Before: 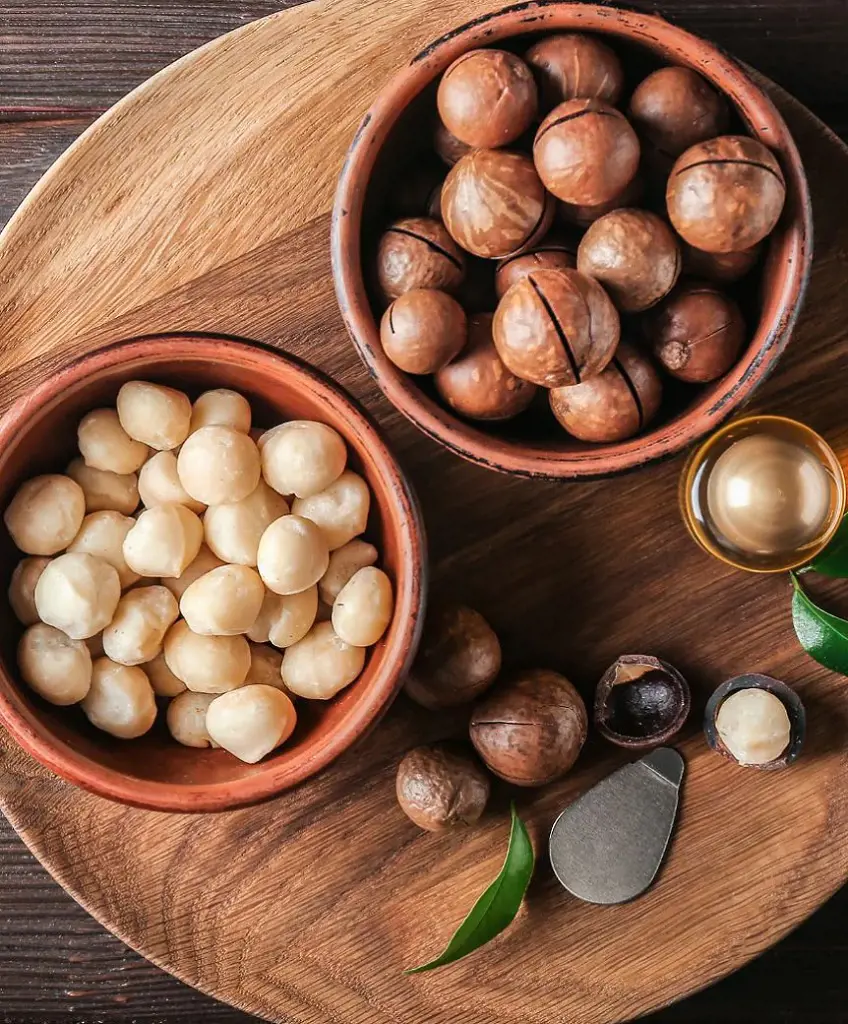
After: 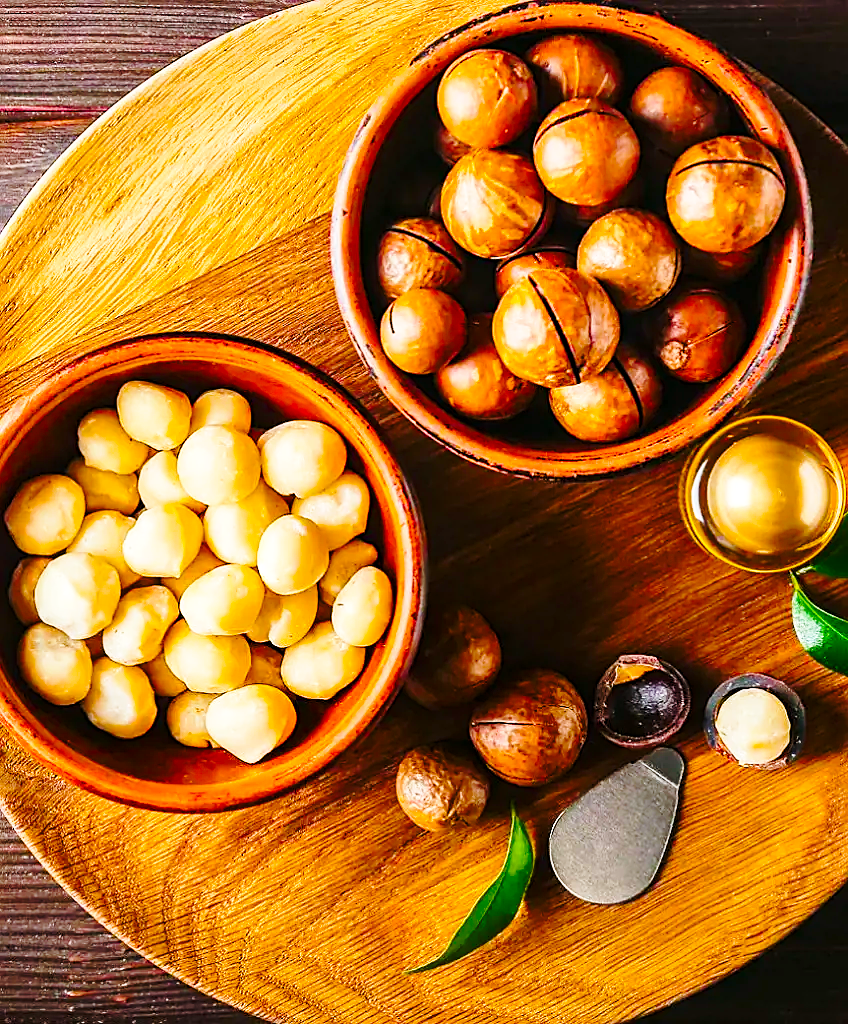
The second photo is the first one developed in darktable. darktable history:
base curve: curves: ch0 [(0, 0) (0.032, 0.037) (0.105, 0.228) (0.435, 0.76) (0.856, 0.983) (1, 1)], preserve colors none
color balance rgb: perceptual saturation grading › global saturation 99.1%
sharpen: on, module defaults
